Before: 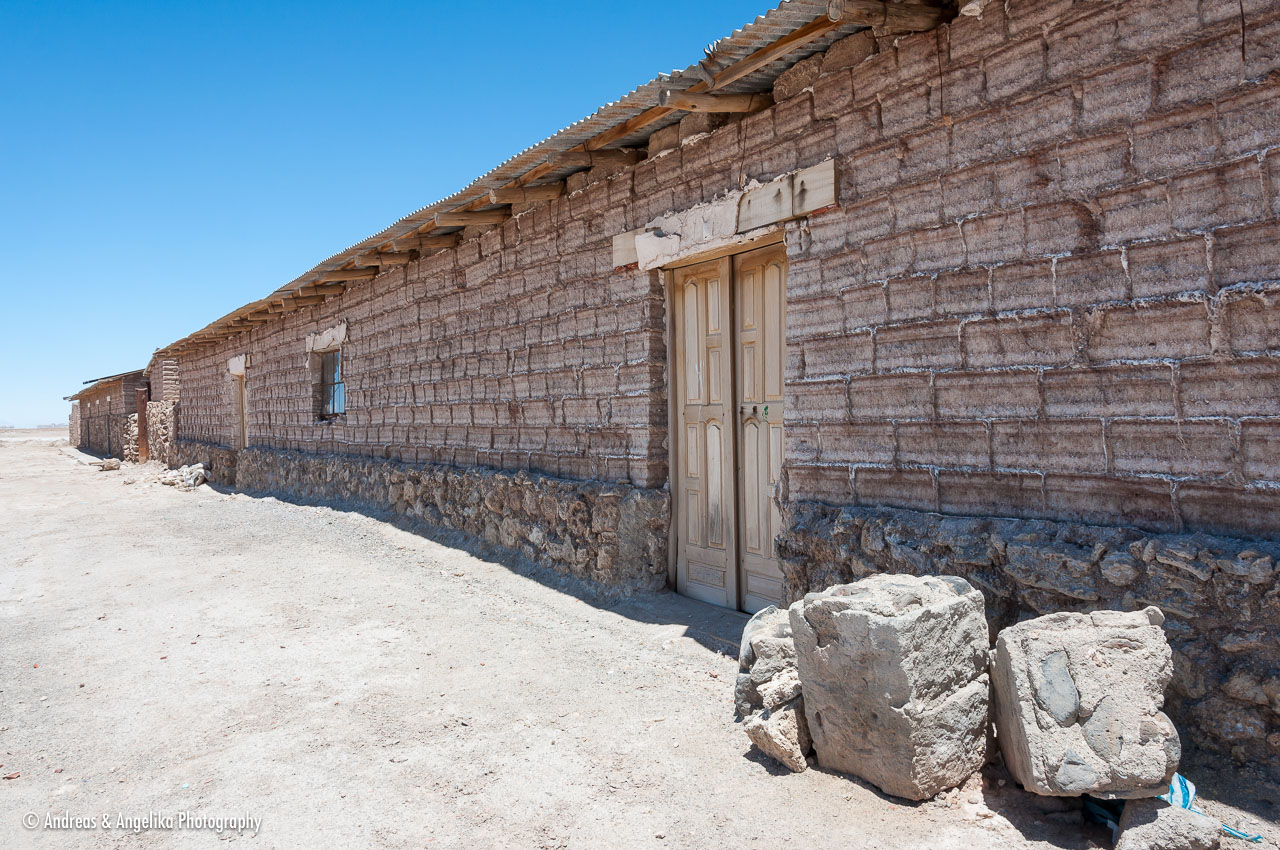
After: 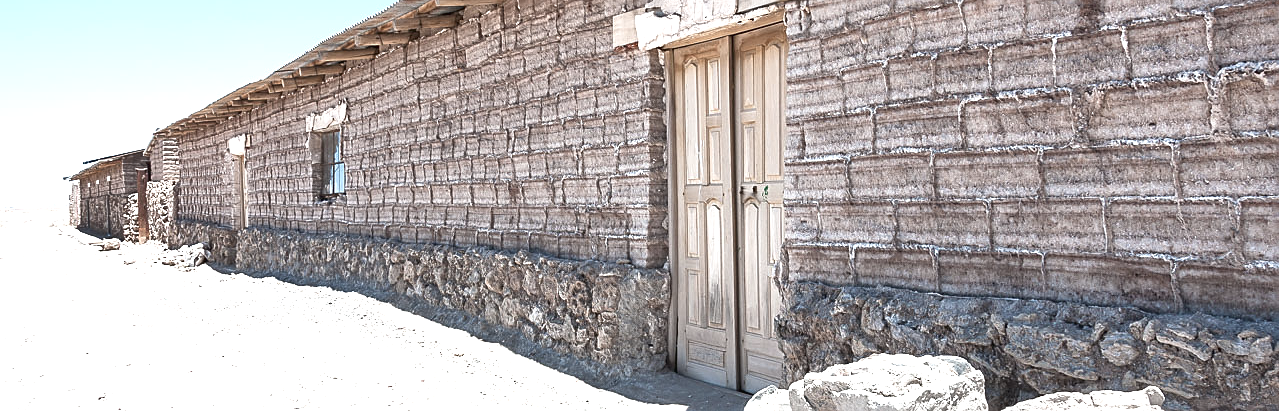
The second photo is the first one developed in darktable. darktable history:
crop and rotate: top 26.056%, bottom 25.543%
exposure: black level correction 0, exposure 1.2 EV, compensate exposure bias true, compensate highlight preservation false
shadows and highlights: shadows 37.27, highlights -28.18, soften with gaussian
sharpen: on, module defaults
contrast brightness saturation: contrast -0.05, saturation -0.41
